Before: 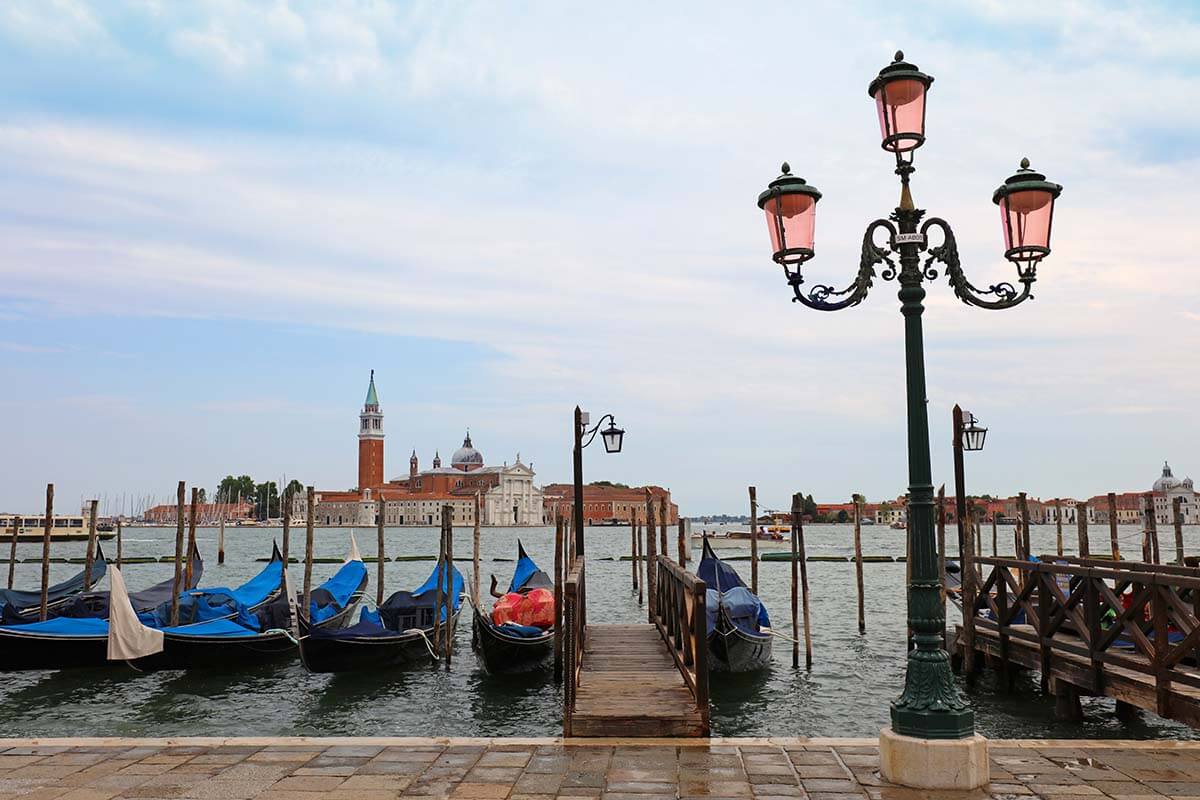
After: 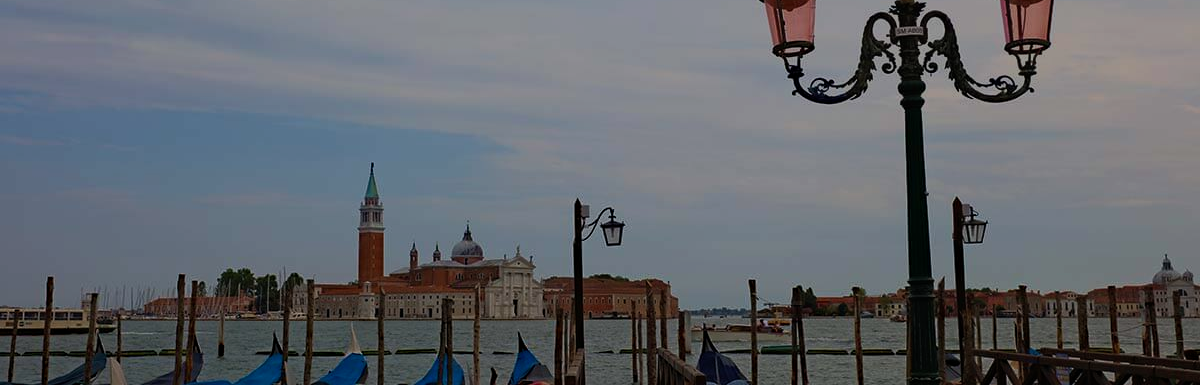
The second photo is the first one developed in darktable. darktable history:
crop and rotate: top 25.986%, bottom 25.808%
velvia: on, module defaults
haze removal: strength 0.301, distance 0.247, compatibility mode true, adaptive false
tone equalizer: -8 EV -1.98 EV, -7 EV -1.97 EV, -6 EV -1.98 EV, -5 EV -1.99 EV, -4 EV -1.98 EV, -3 EV -1.98 EV, -2 EV -1.98 EV, -1 EV -1.62 EV, +0 EV -1.99 EV, edges refinement/feathering 500, mask exposure compensation -1.57 EV, preserve details no
